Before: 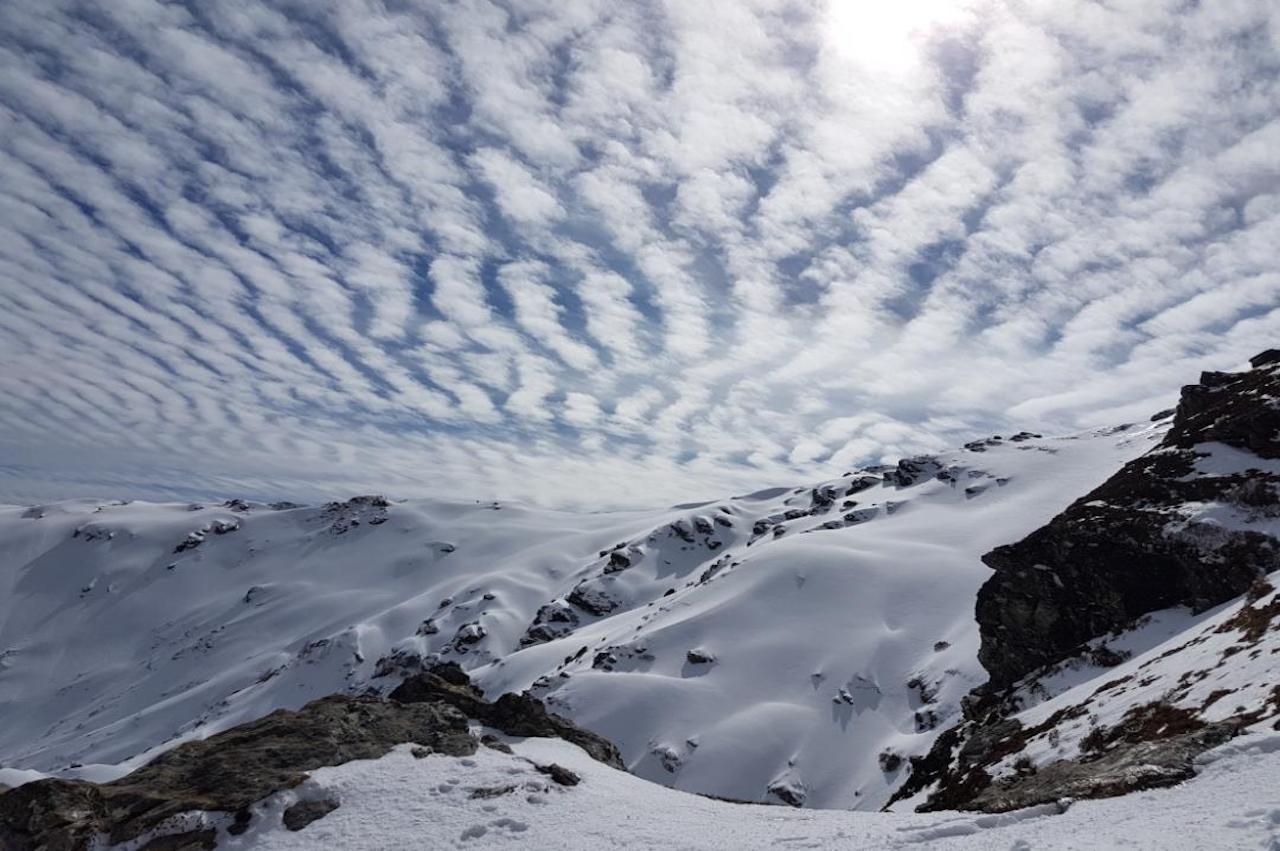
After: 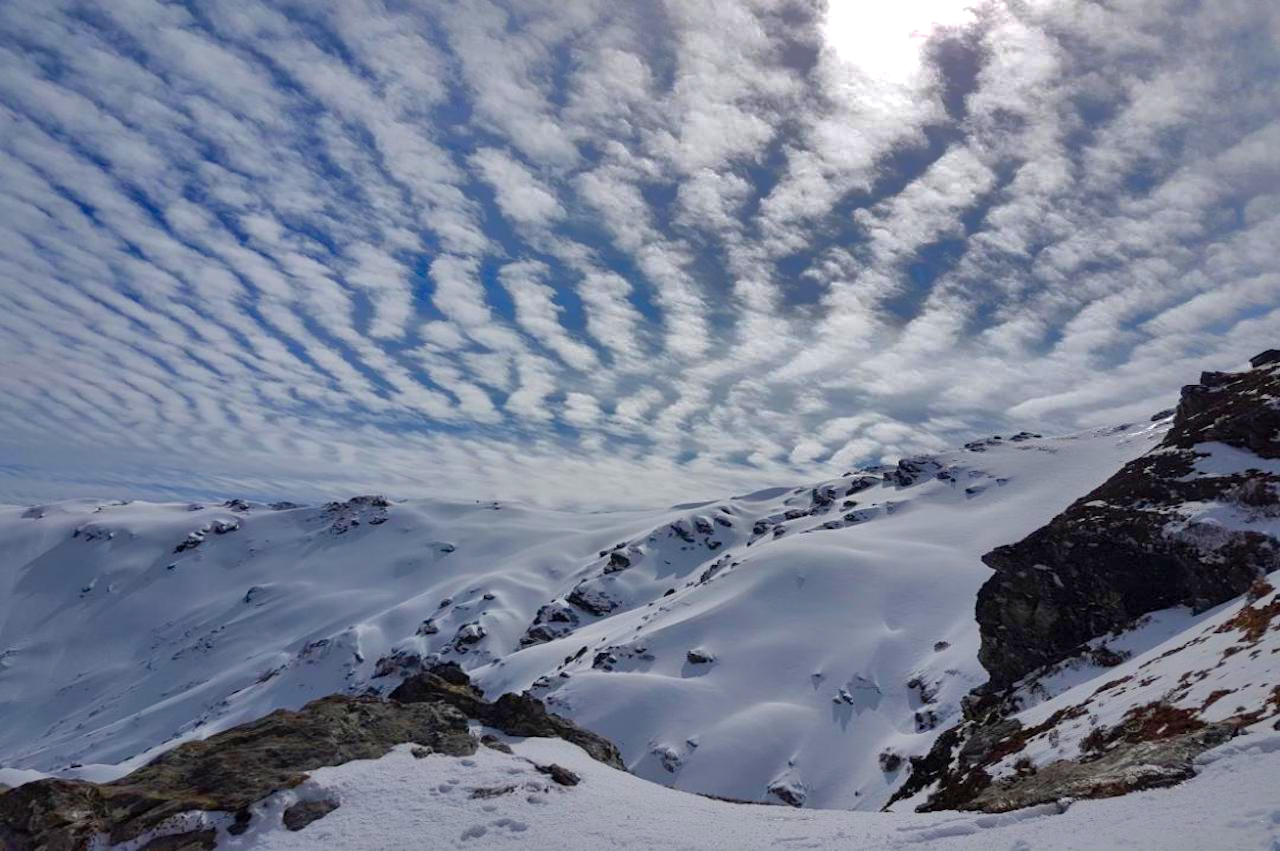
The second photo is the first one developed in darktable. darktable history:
color balance rgb: perceptual saturation grading › global saturation 45%, perceptual saturation grading › highlights -25%, perceptual saturation grading › shadows 50%, perceptual brilliance grading › global brilliance 3%, global vibrance 3%
shadows and highlights: shadows 38.43, highlights -74.54
